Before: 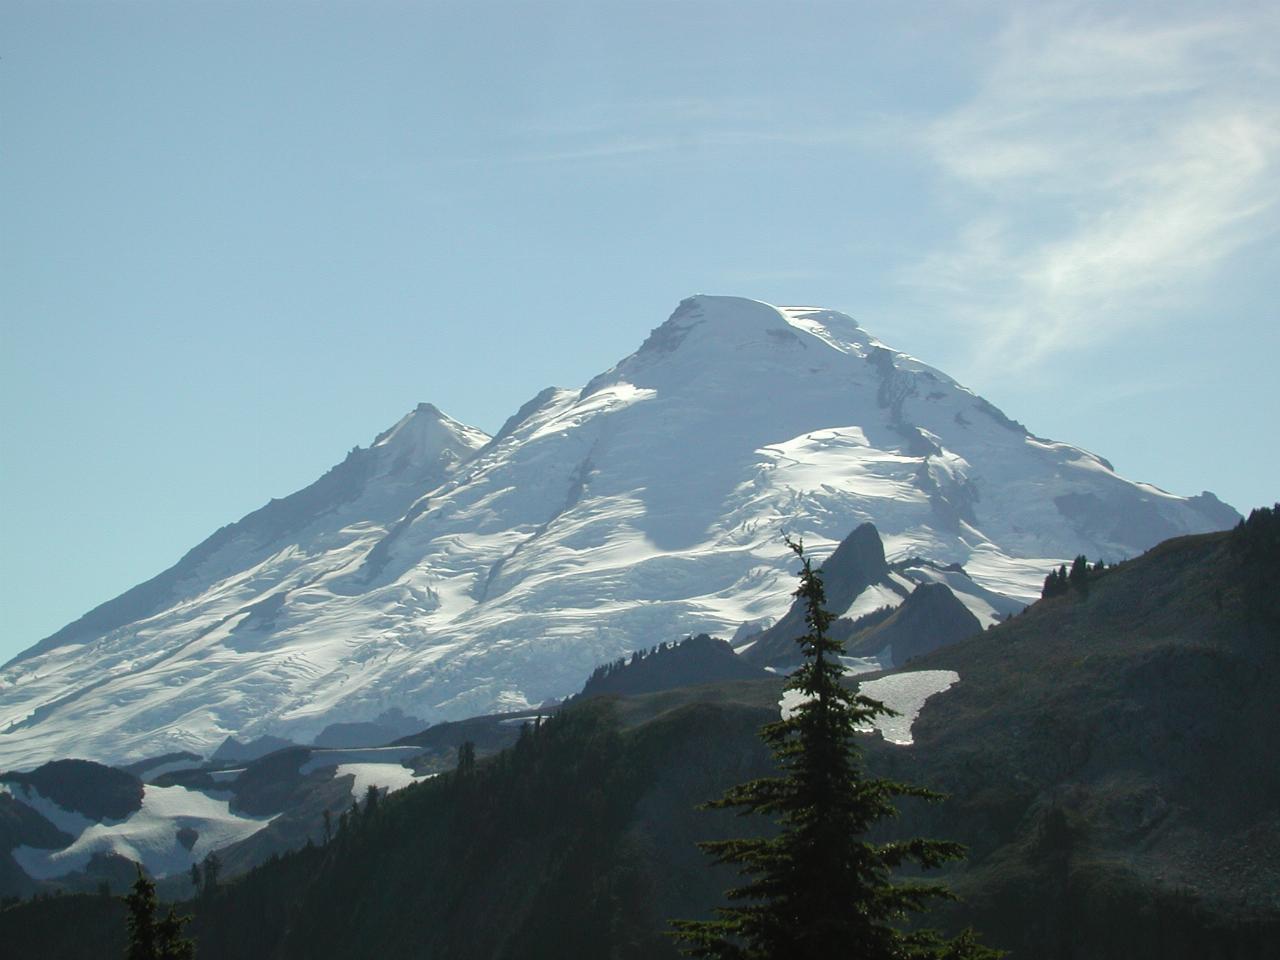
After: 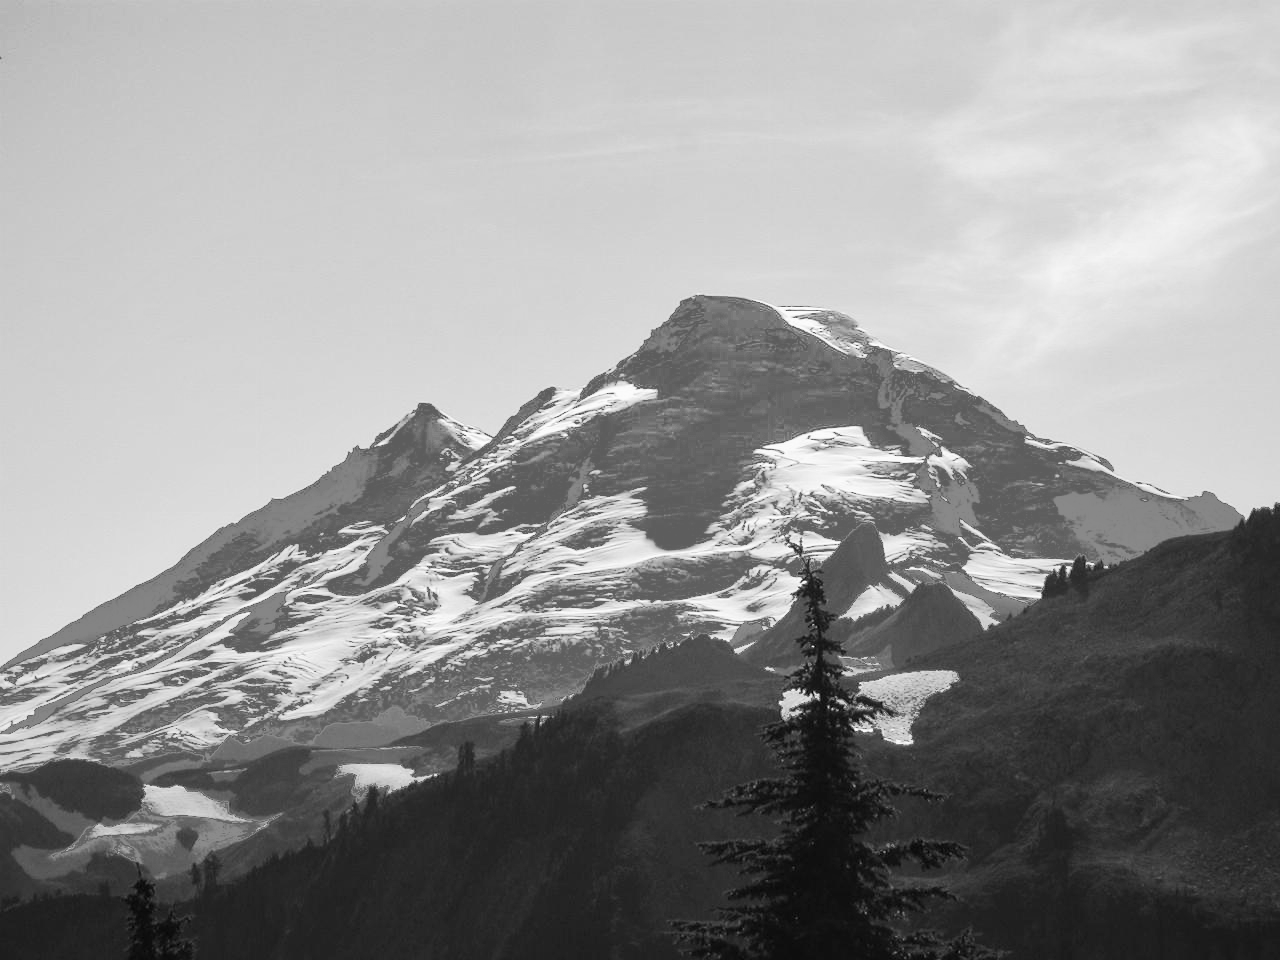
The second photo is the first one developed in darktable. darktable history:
fill light: exposure -0.73 EV, center 0.69, width 2.2
color contrast: blue-yellow contrast 0.7
tone equalizer: on, module defaults
contrast brightness saturation: contrast 0.2, brightness 0.16, saturation 0.22
local contrast: mode bilateral grid, contrast 20, coarseness 50, detail 120%, midtone range 0.2
color balance rgb: perceptual saturation grading › global saturation 20%, perceptual saturation grading › highlights -25%, perceptual saturation grading › shadows 50%
monochrome: a 32, b 64, size 2.3
